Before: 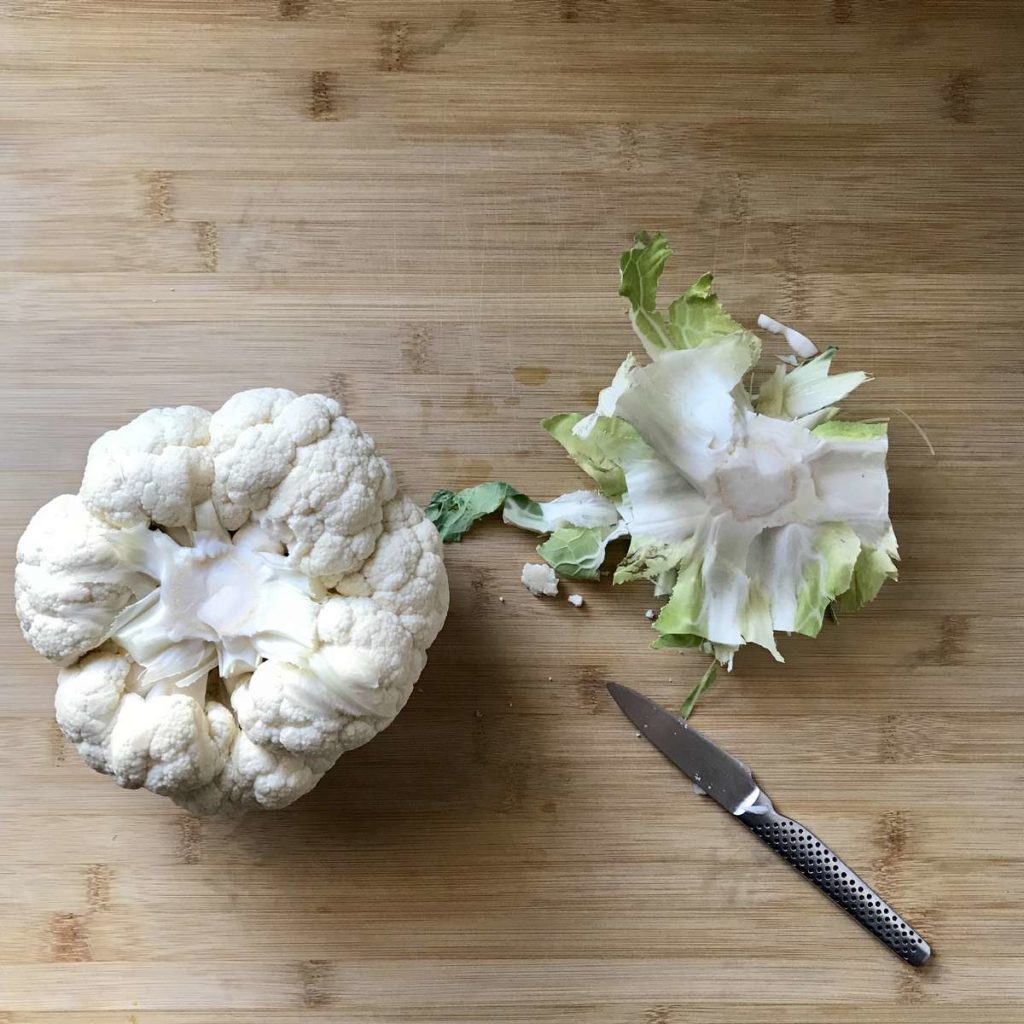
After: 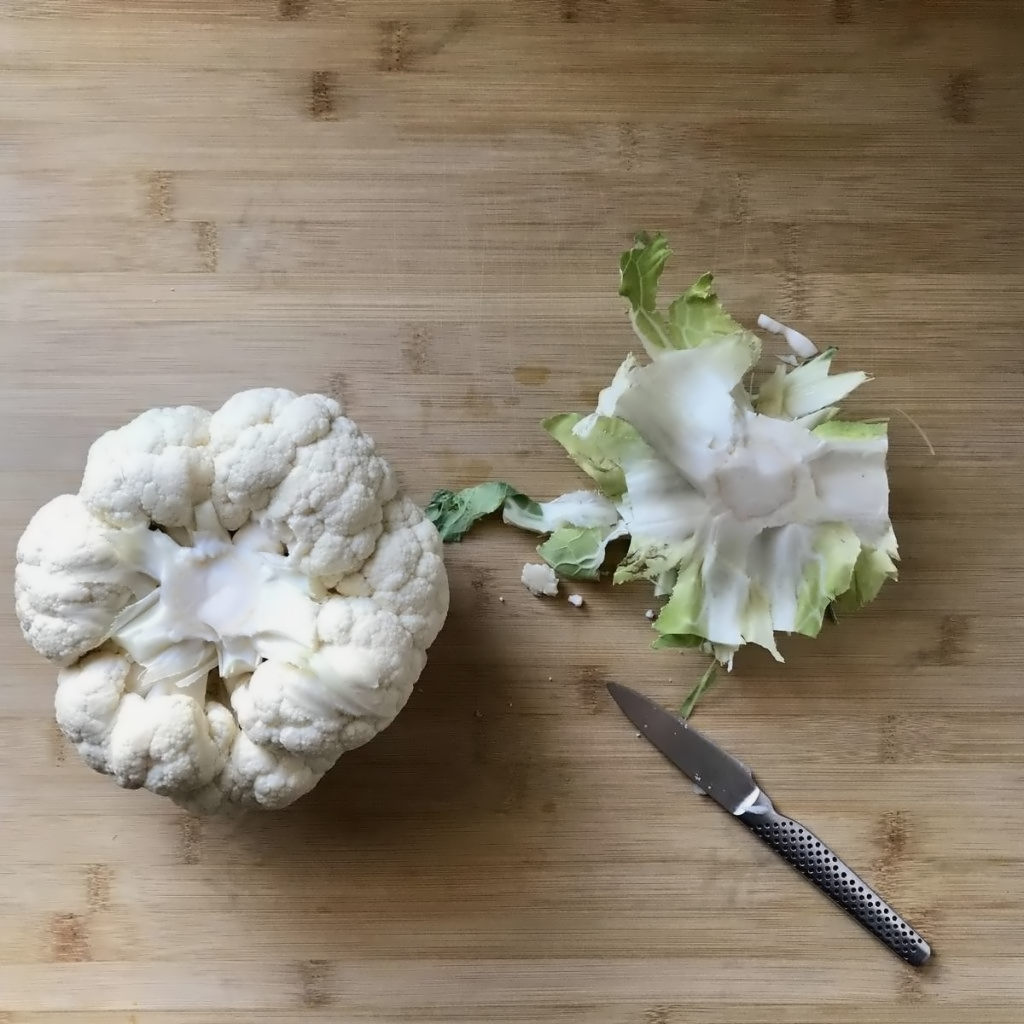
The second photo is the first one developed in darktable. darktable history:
exposure: exposure -0.149 EV, compensate exposure bias true, compensate highlight preservation false
contrast equalizer: octaves 7, y [[0.5 ×6], [0.5 ×6], [0.5 ×6], [0, 0.033, 0.067, 0.1, 0.133, 0.167], [0, 0.05, 0.1, 0.15, 0.2, 0.25]]
